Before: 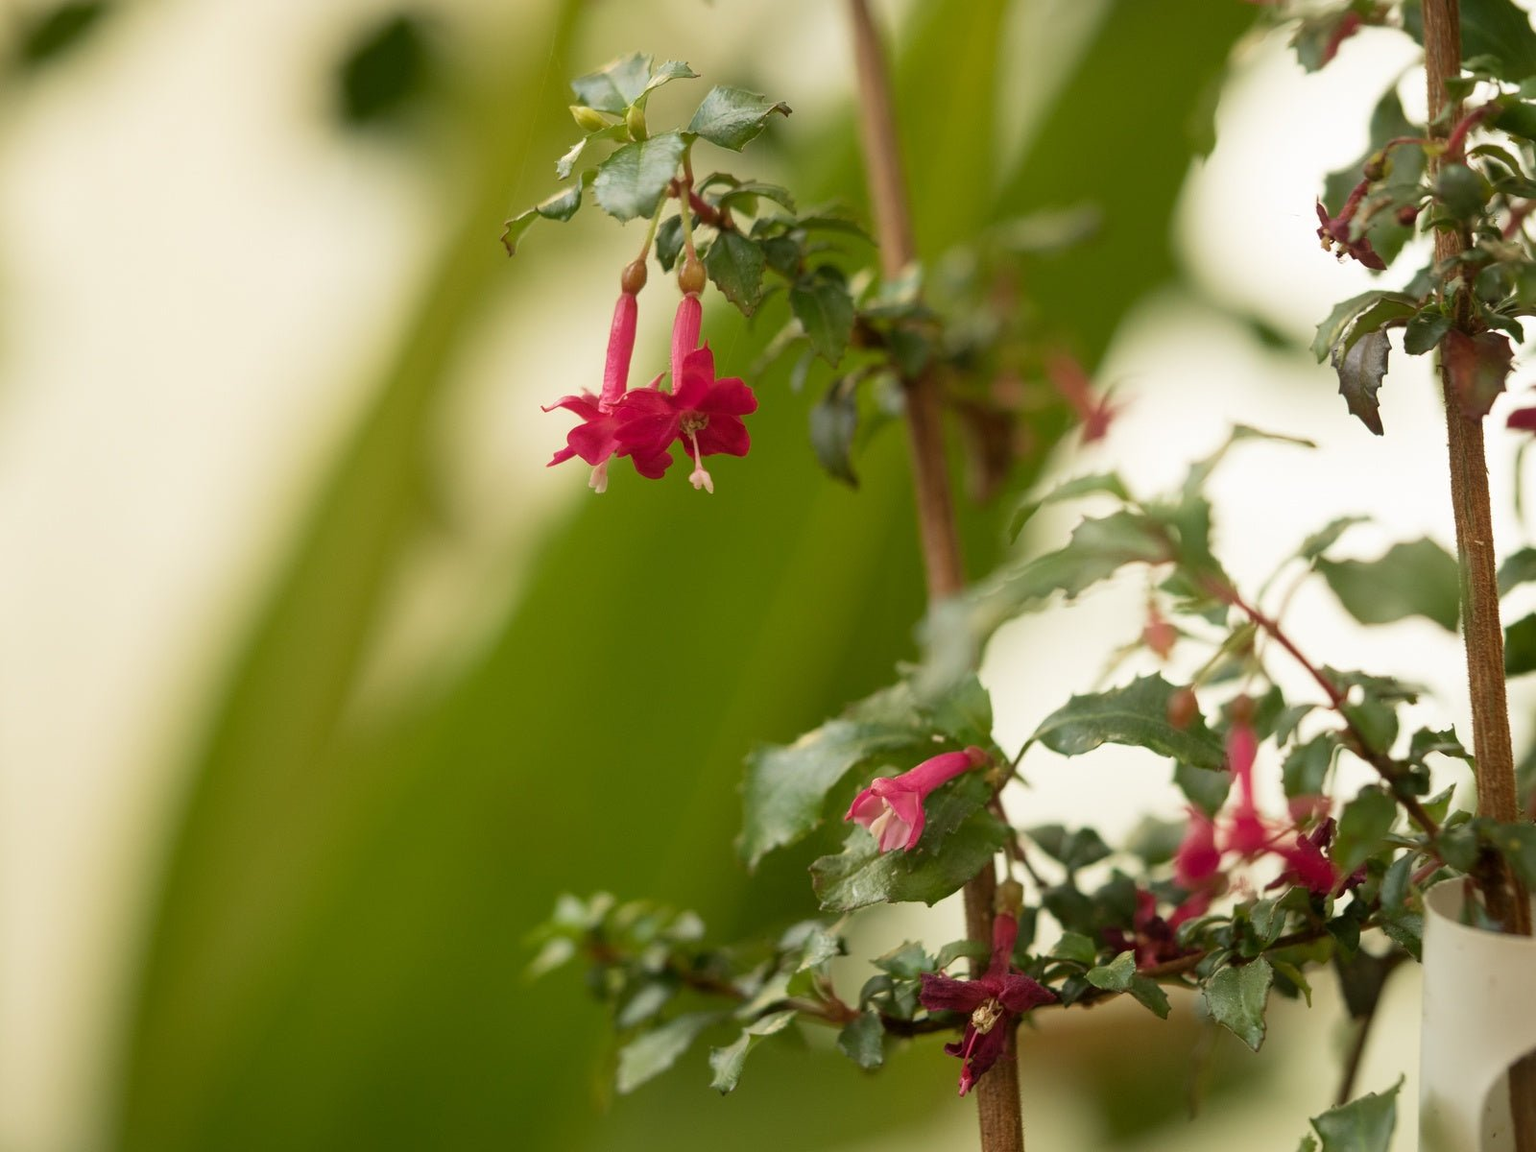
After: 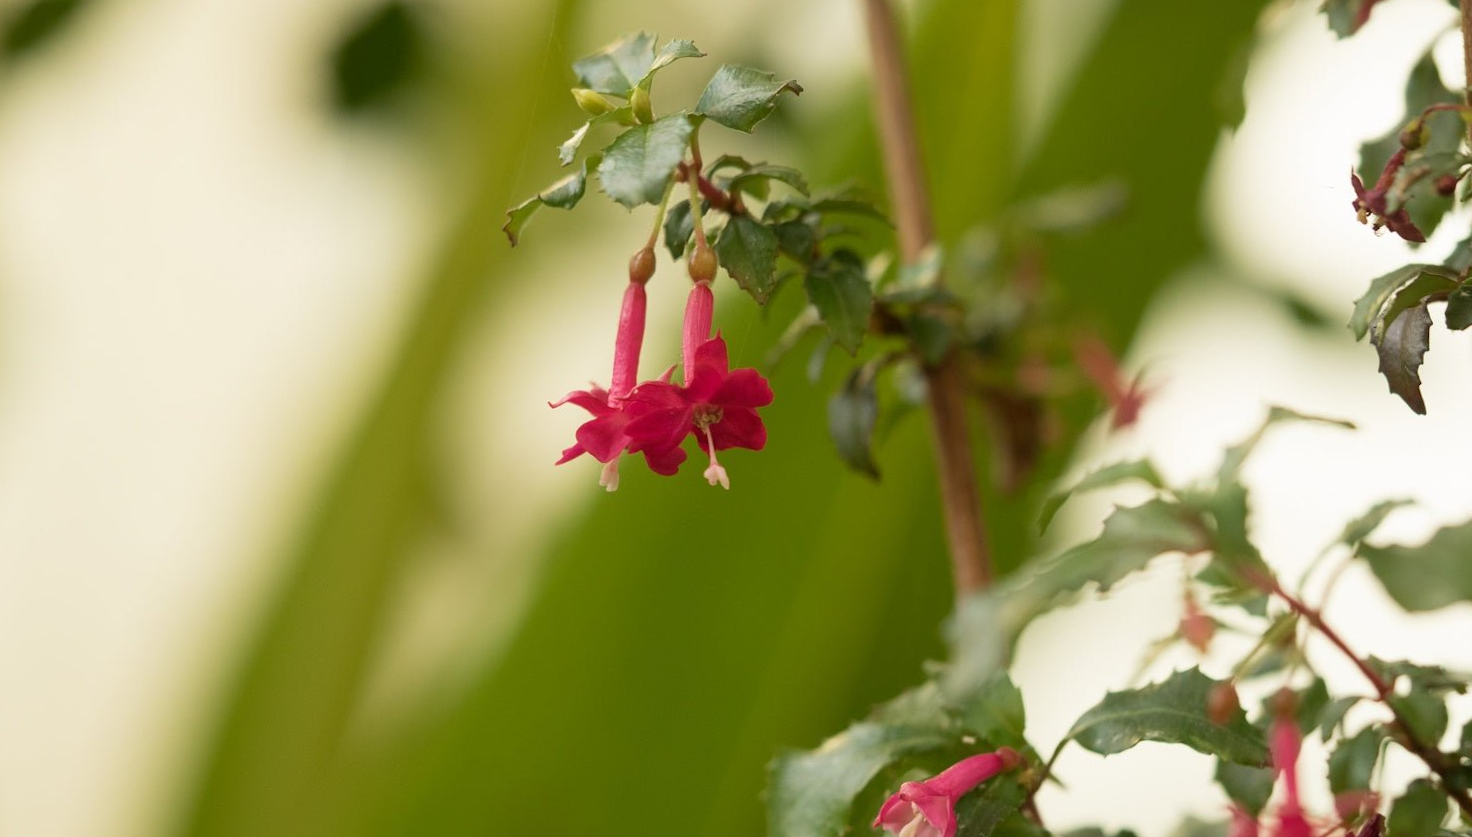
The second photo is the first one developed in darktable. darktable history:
rotate and perspective: rotation -1.17°, automatic cropping off
crop: left 1.509%, top 3.452%, right 7.696%, bottom 28.452%
